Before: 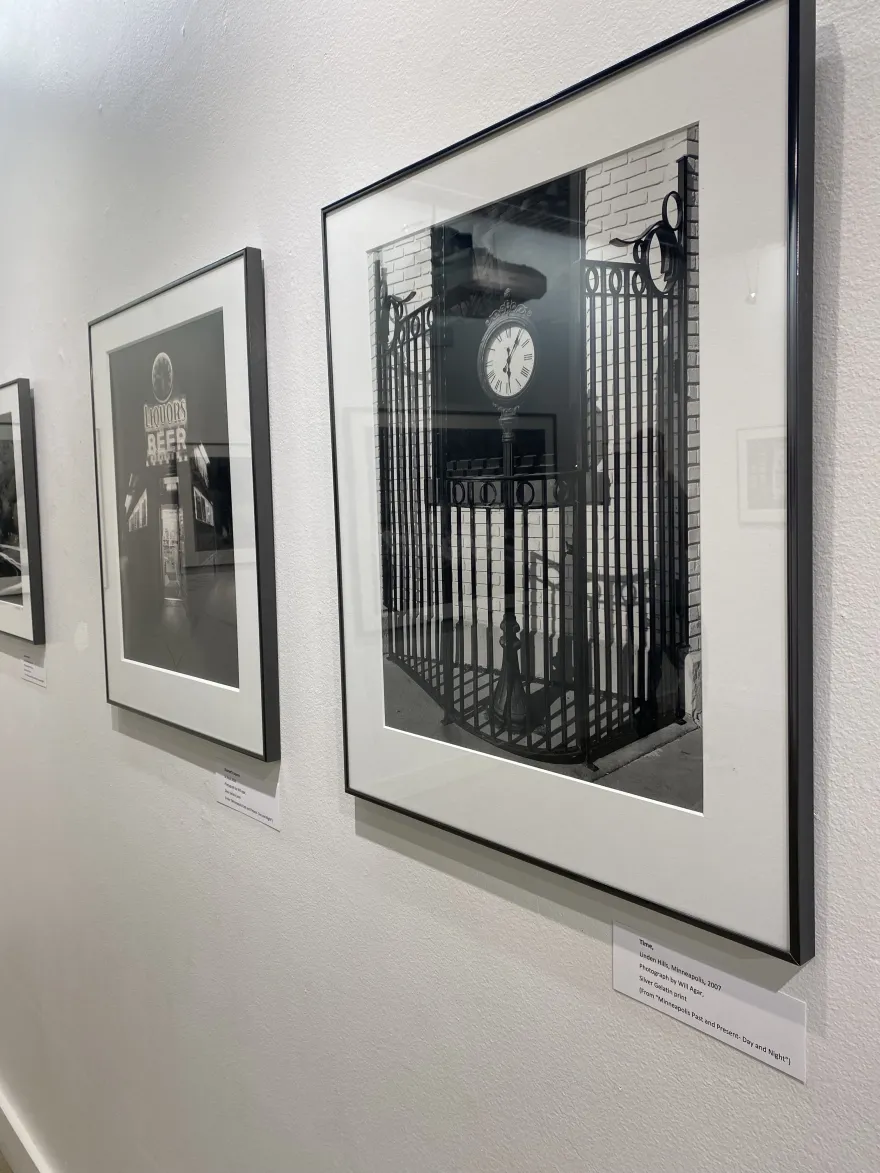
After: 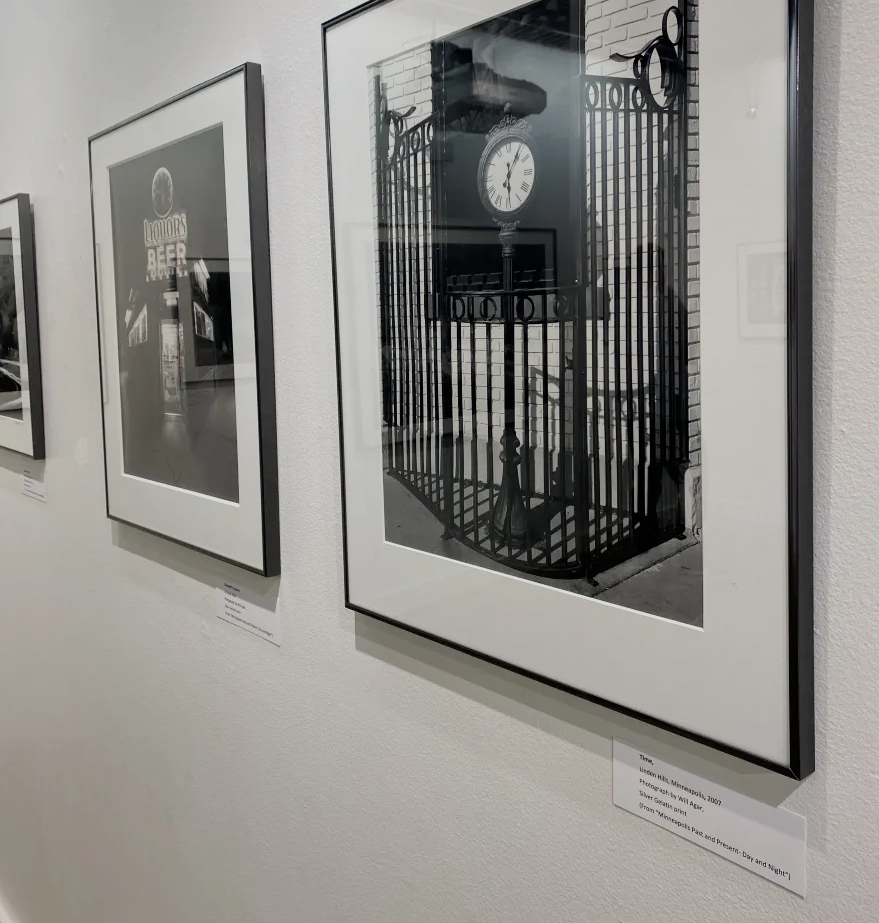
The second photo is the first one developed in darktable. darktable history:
crop and rotate: top 15.774%, bottom 5.506%
filmic rgb: white relative exposure 3.9 EV, hardness 4.26
